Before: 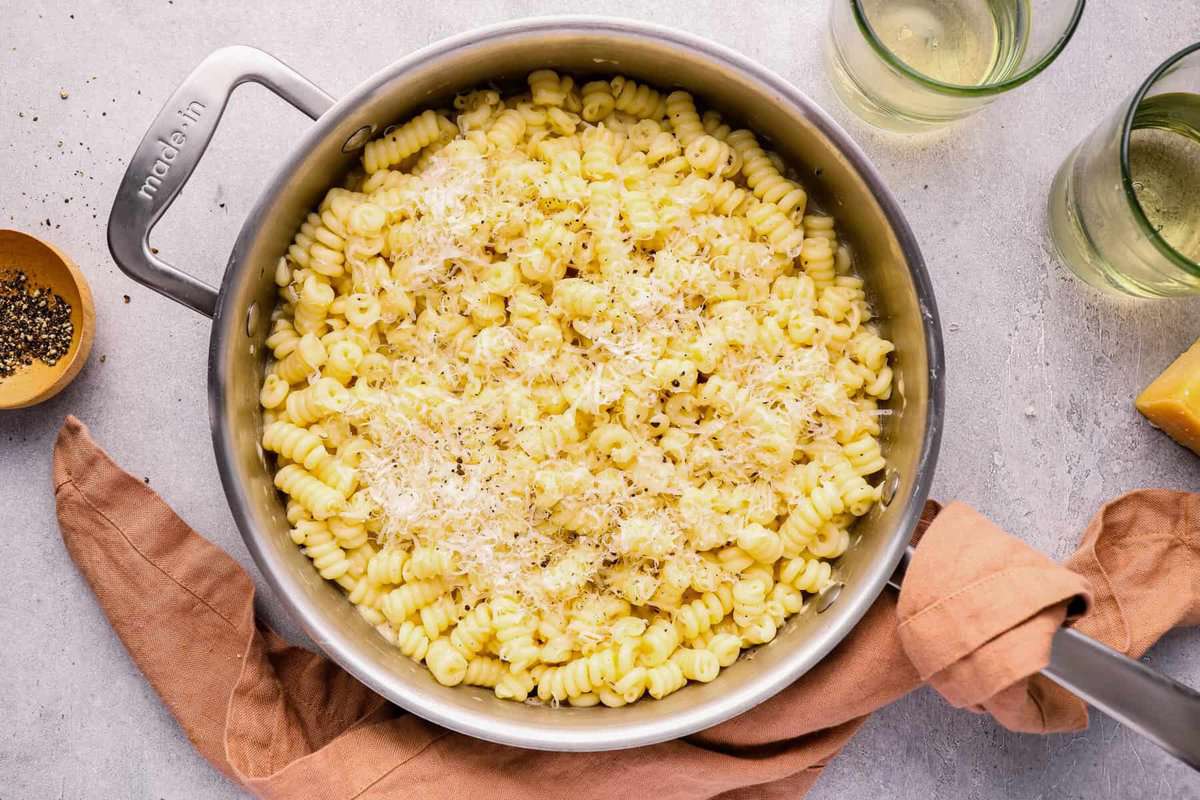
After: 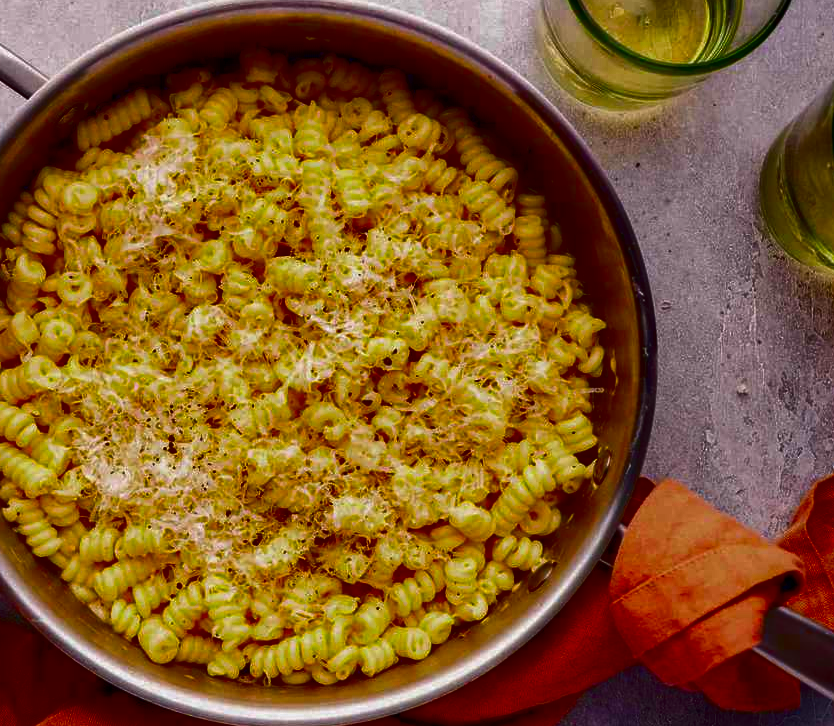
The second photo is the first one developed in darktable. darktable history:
crop and rotate: left 24.034%, top 2.838%, right 6.406%, bottom 6.299%
contrast brightness saturation: brightness -1, saturation 1
